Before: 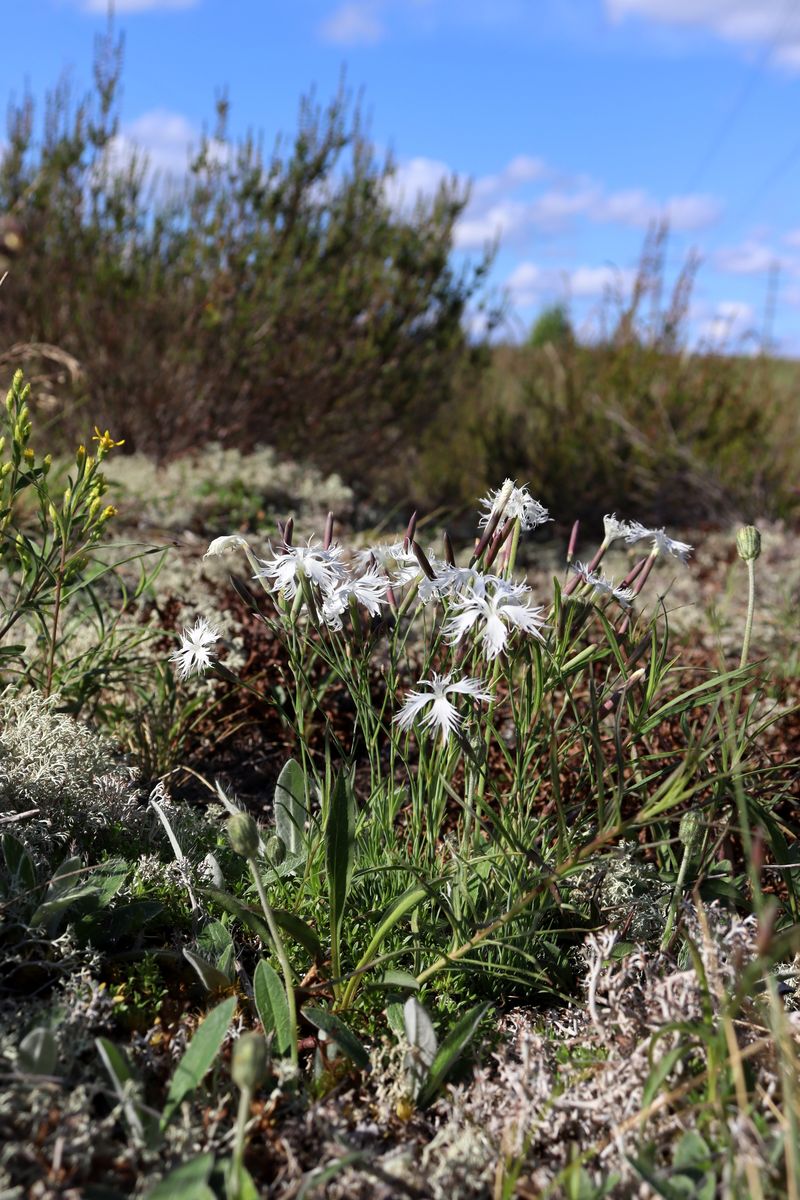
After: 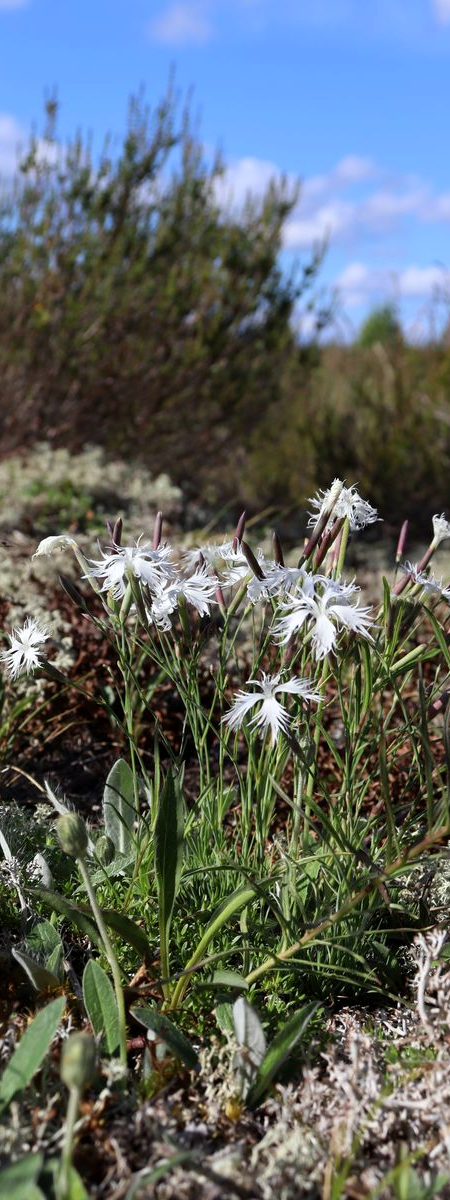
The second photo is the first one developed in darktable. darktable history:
crop: left 21.496%, right 22.254%
white balance: red 0.988, blue 1.017
